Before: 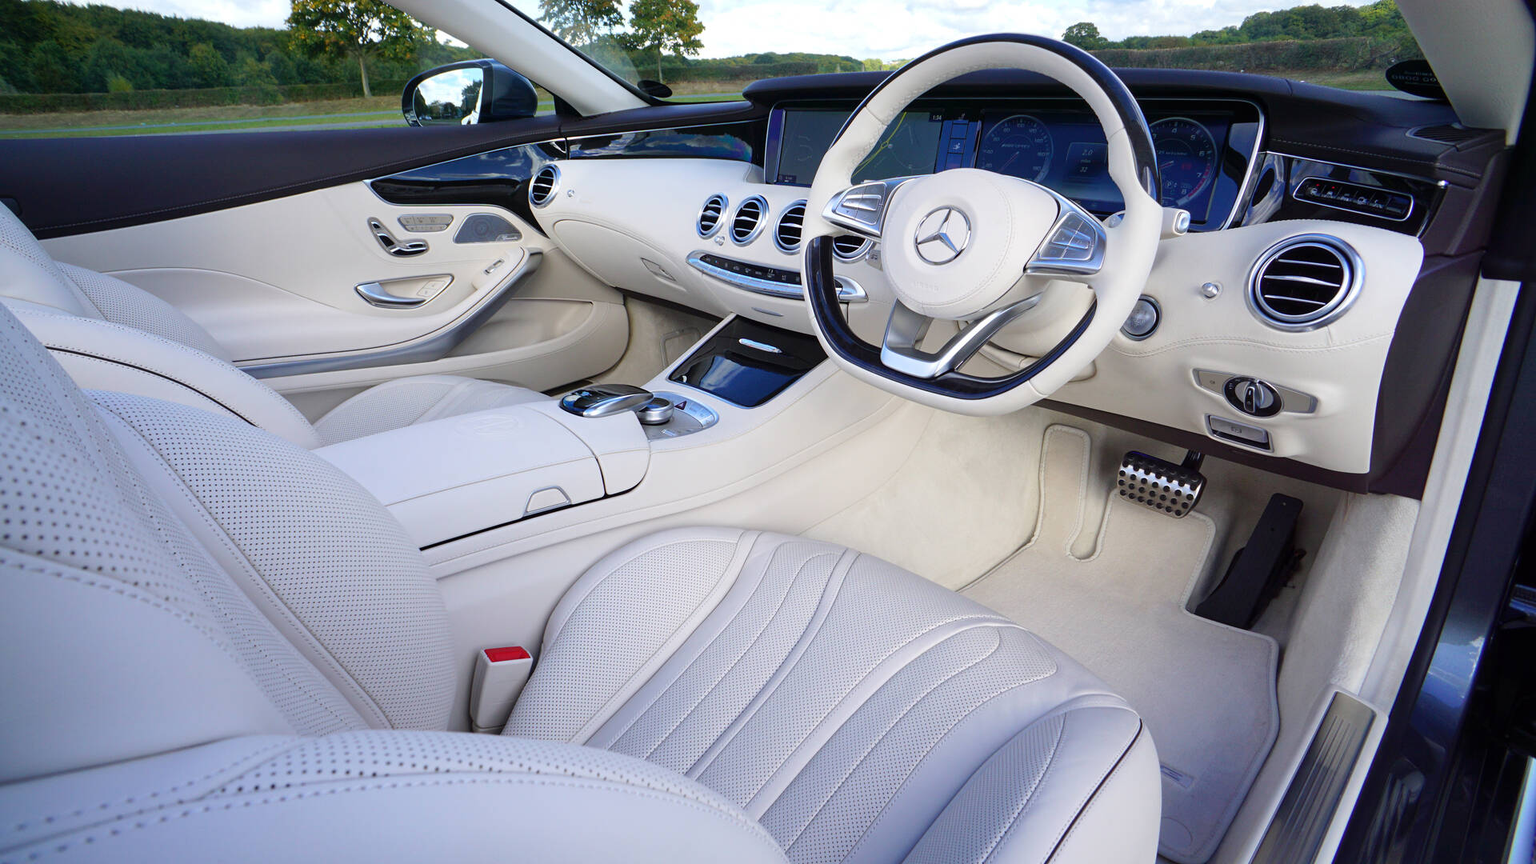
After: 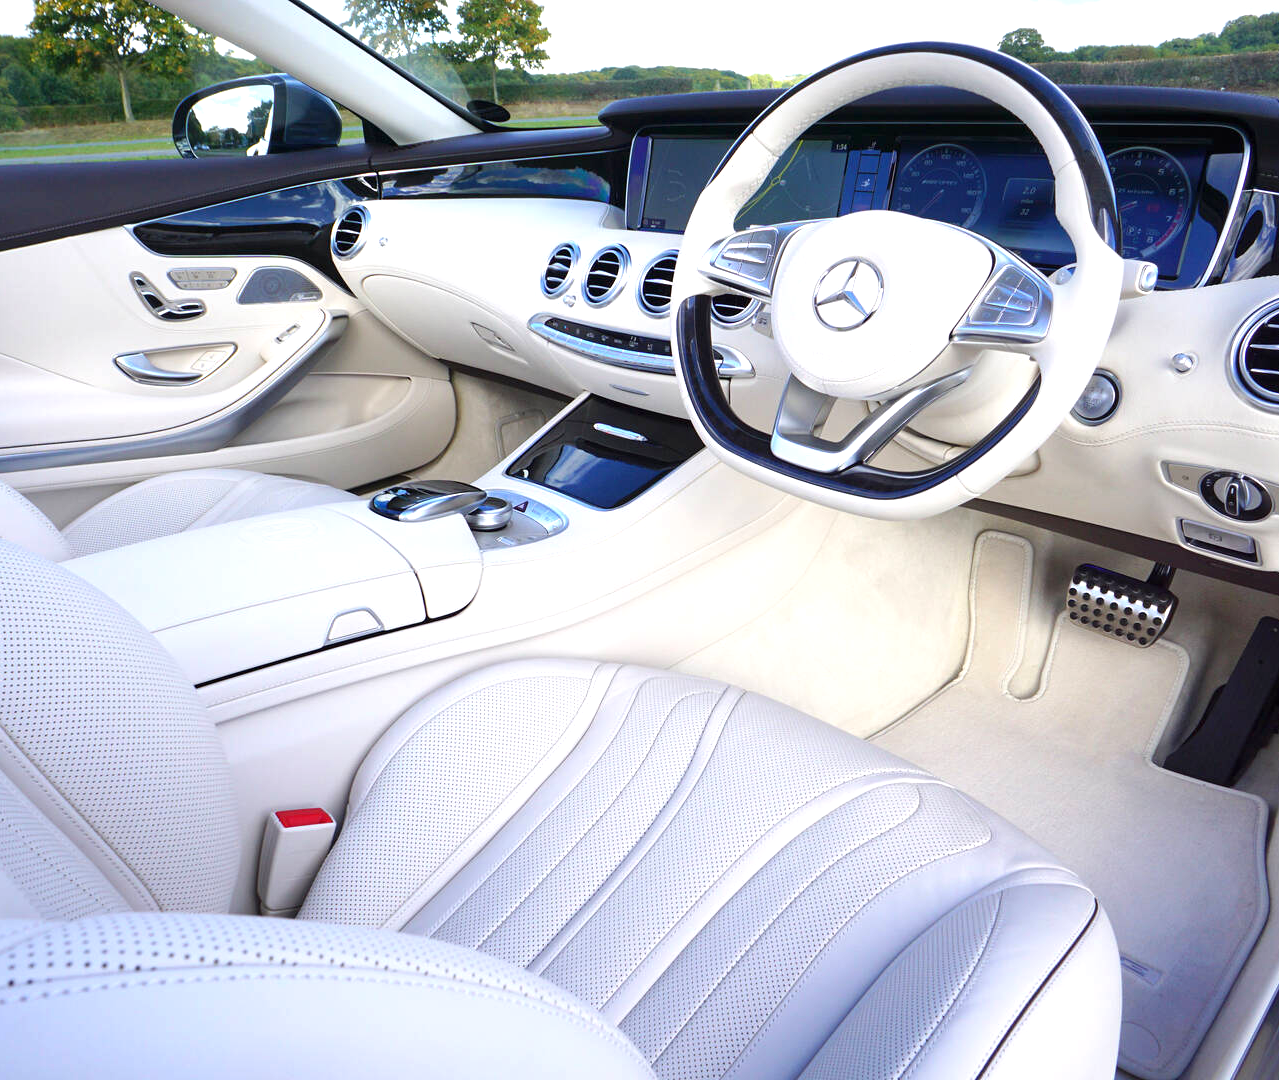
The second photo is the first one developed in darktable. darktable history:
crop: left 17.231%, right 16.119%
exposure: exposure 0.643 EV, compensate highlight preservation false
